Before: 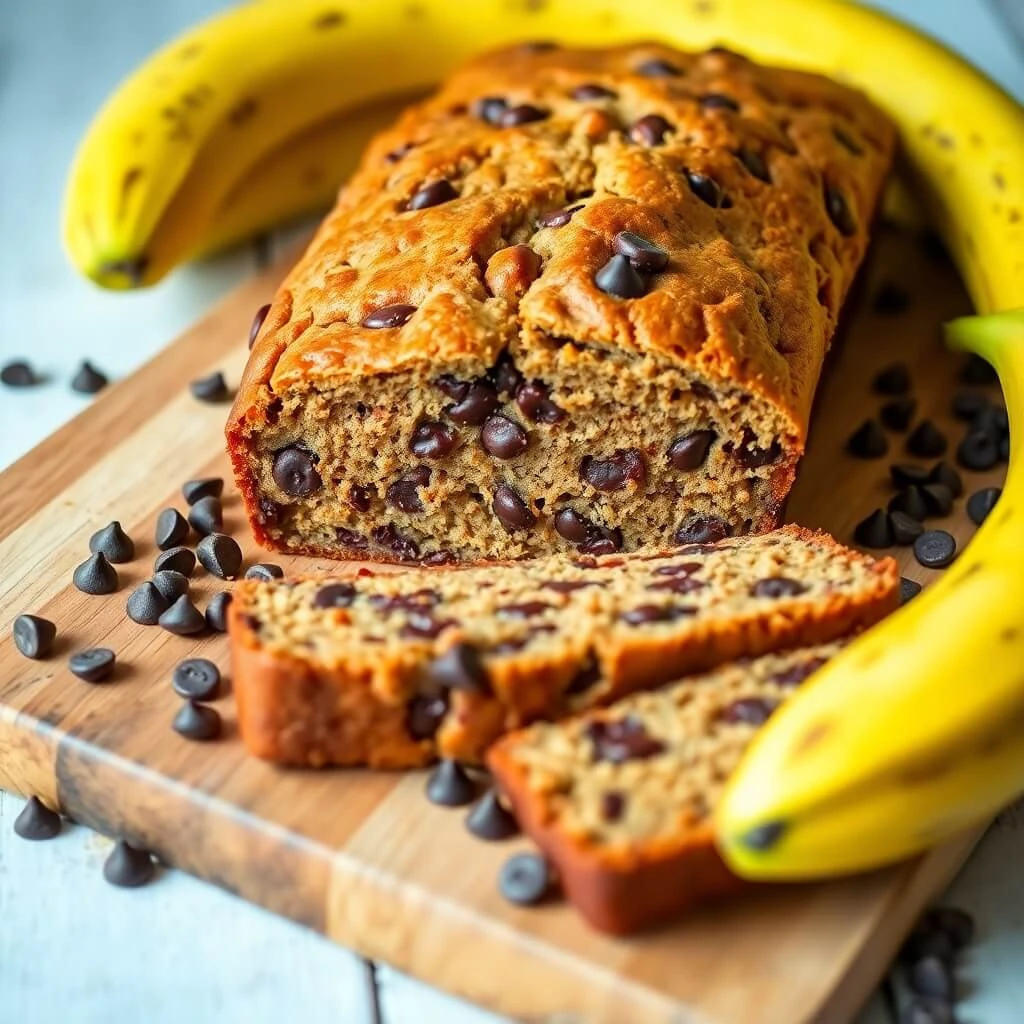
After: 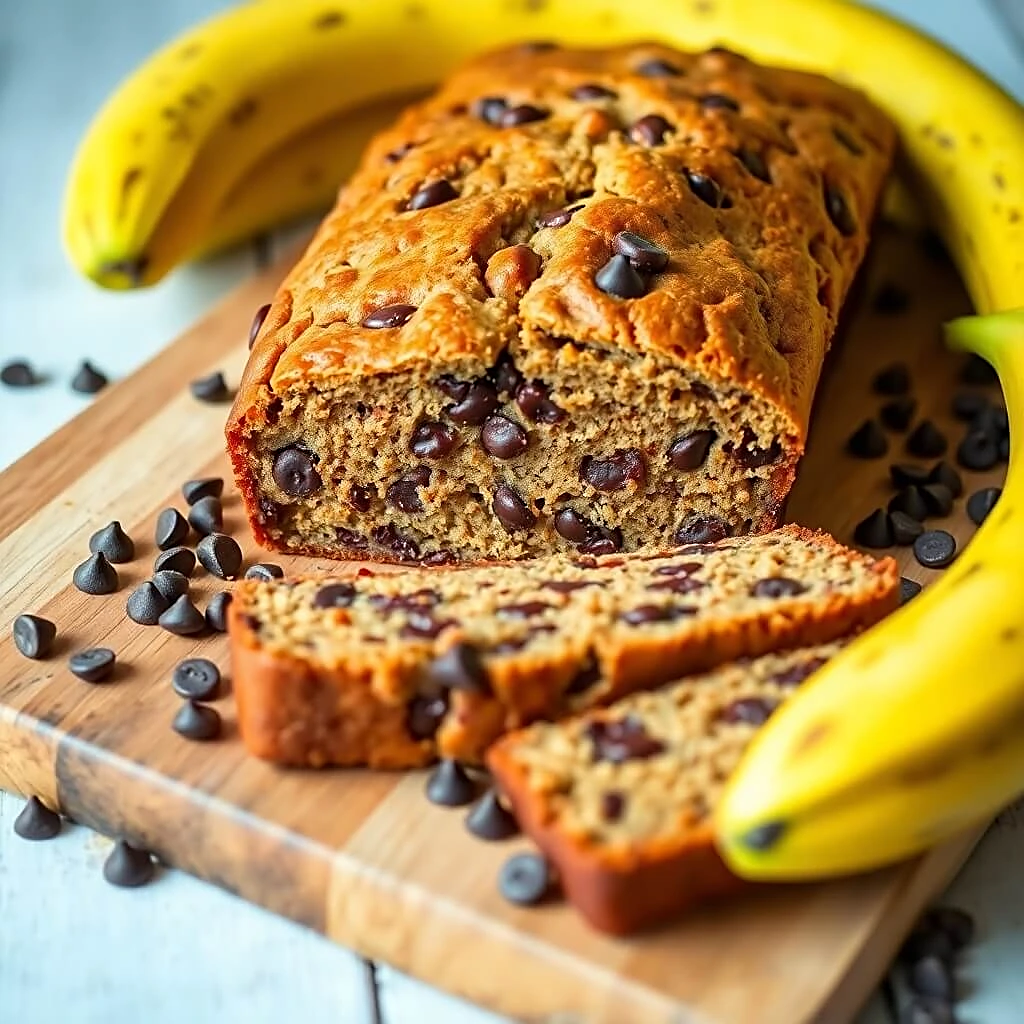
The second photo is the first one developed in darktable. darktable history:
sharpen: on, module defaults
contrast equalizer: y [[0.5 ×6], [0.5 ×6], [0.5, 0.5, 0.501, 0.545, 0.707, 0.863], [0 ×6], [0 ×6]]
